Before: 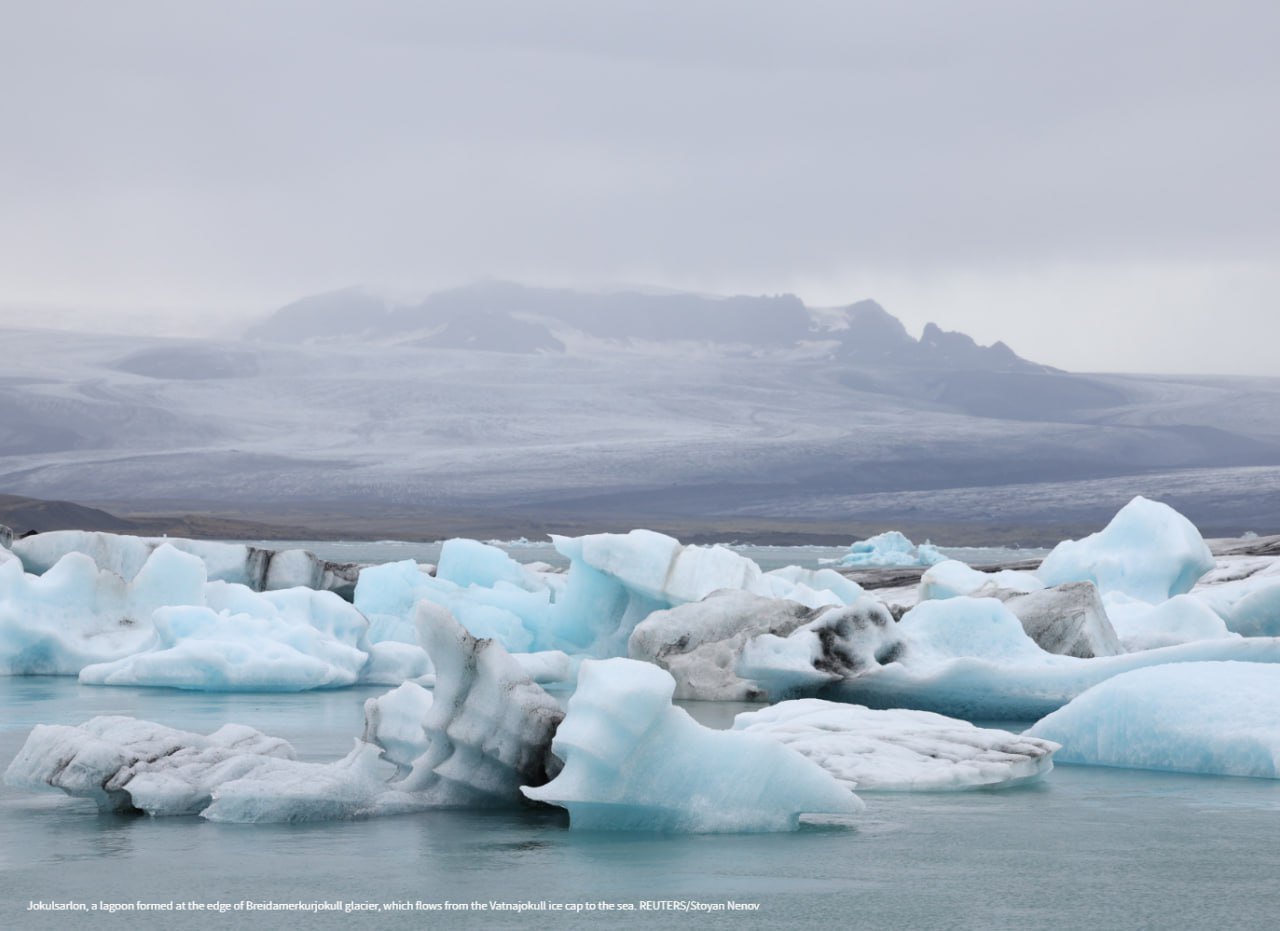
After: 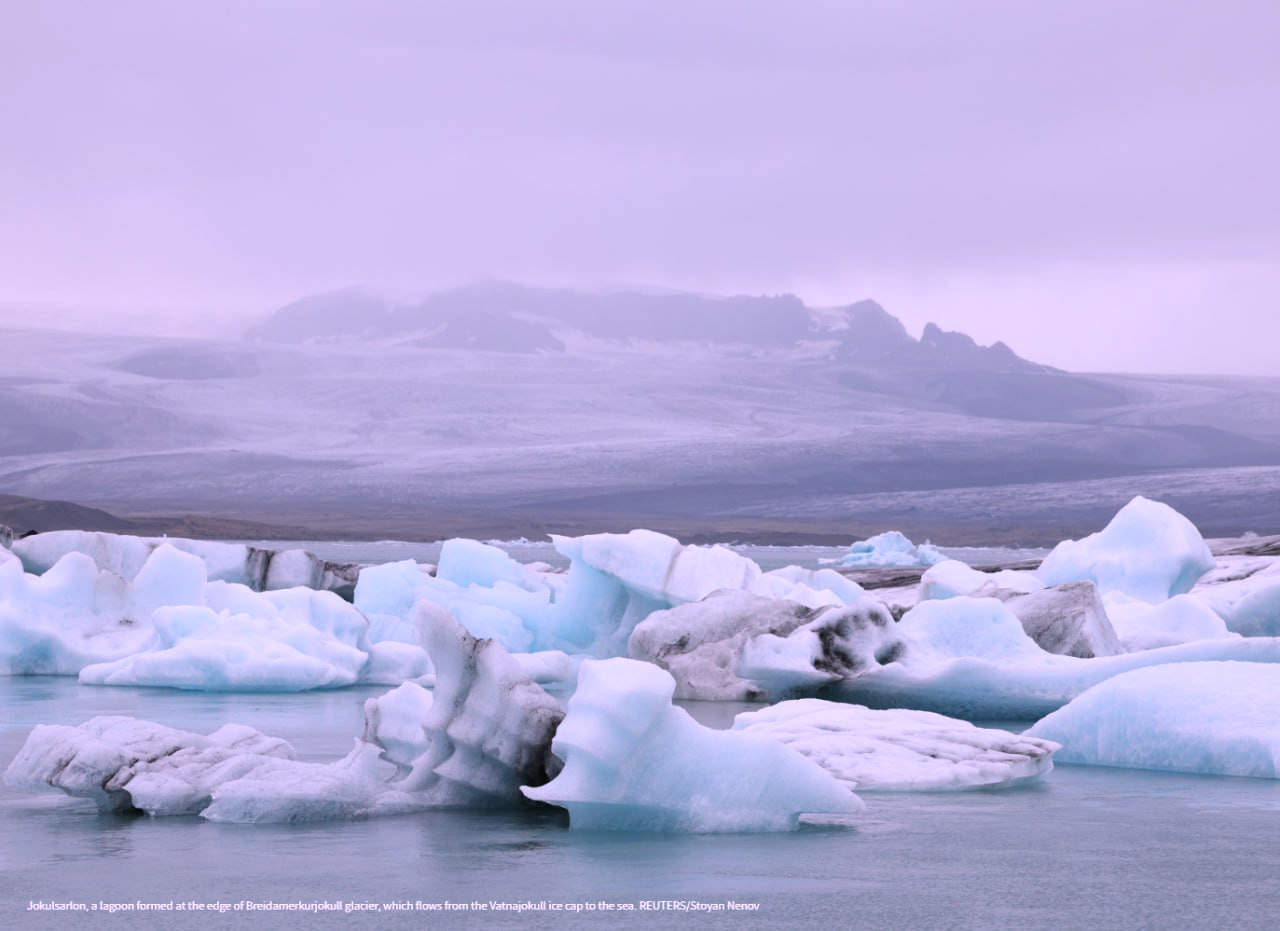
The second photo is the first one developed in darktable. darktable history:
color correction: highlights a* 15.93, highlights b* -19.88
